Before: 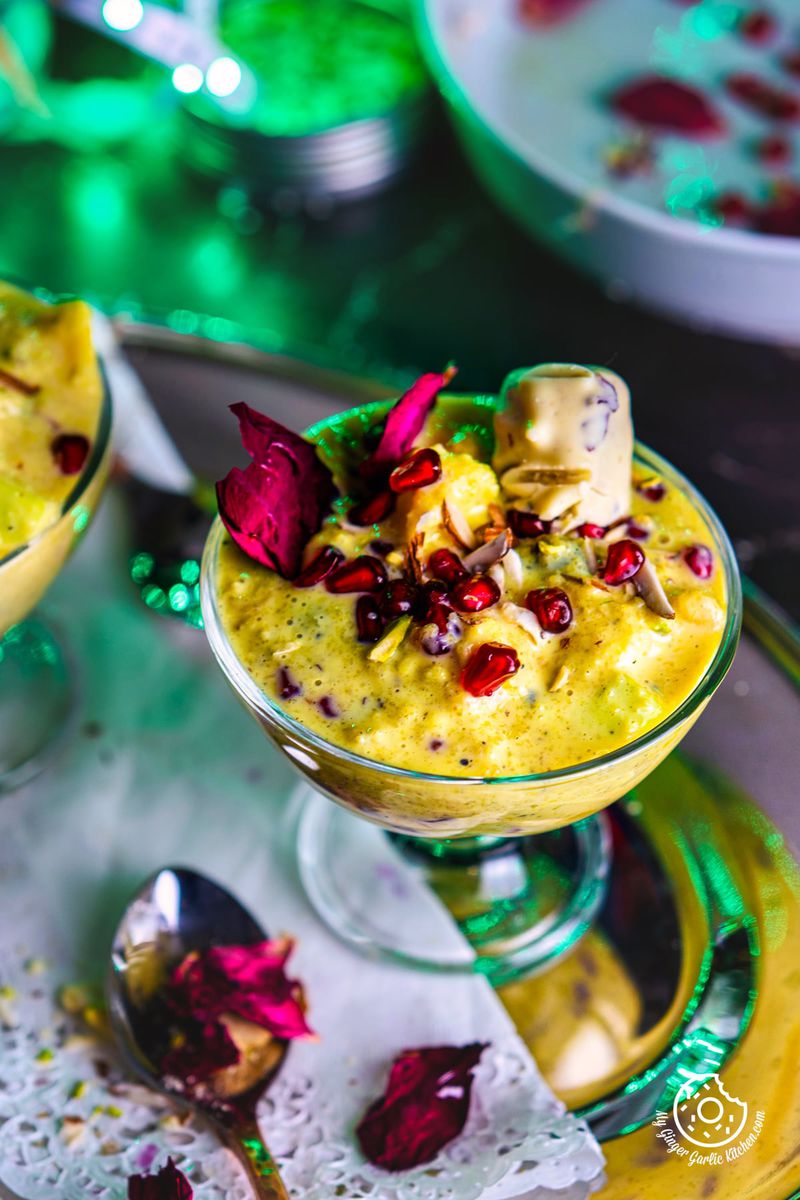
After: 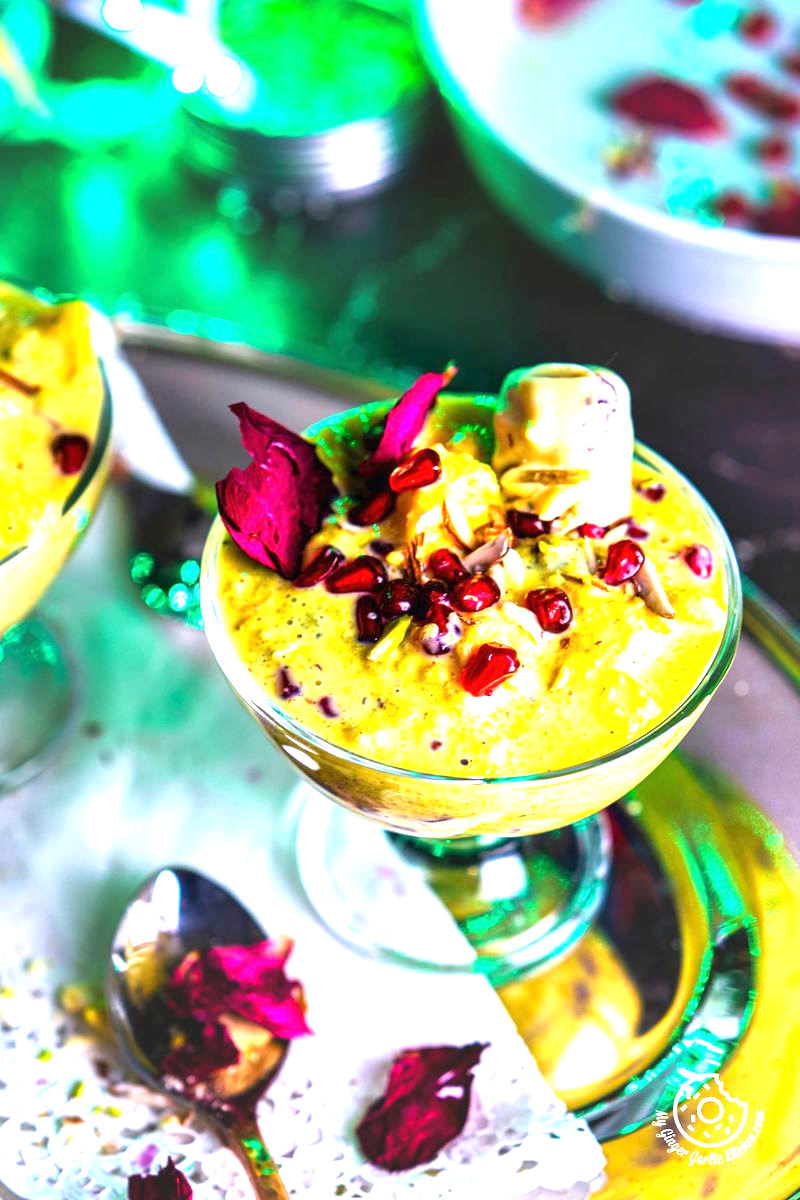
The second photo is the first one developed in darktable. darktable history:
exposure: black level correction 0, exposure 1.479 EV, compensate highlight preservation false
